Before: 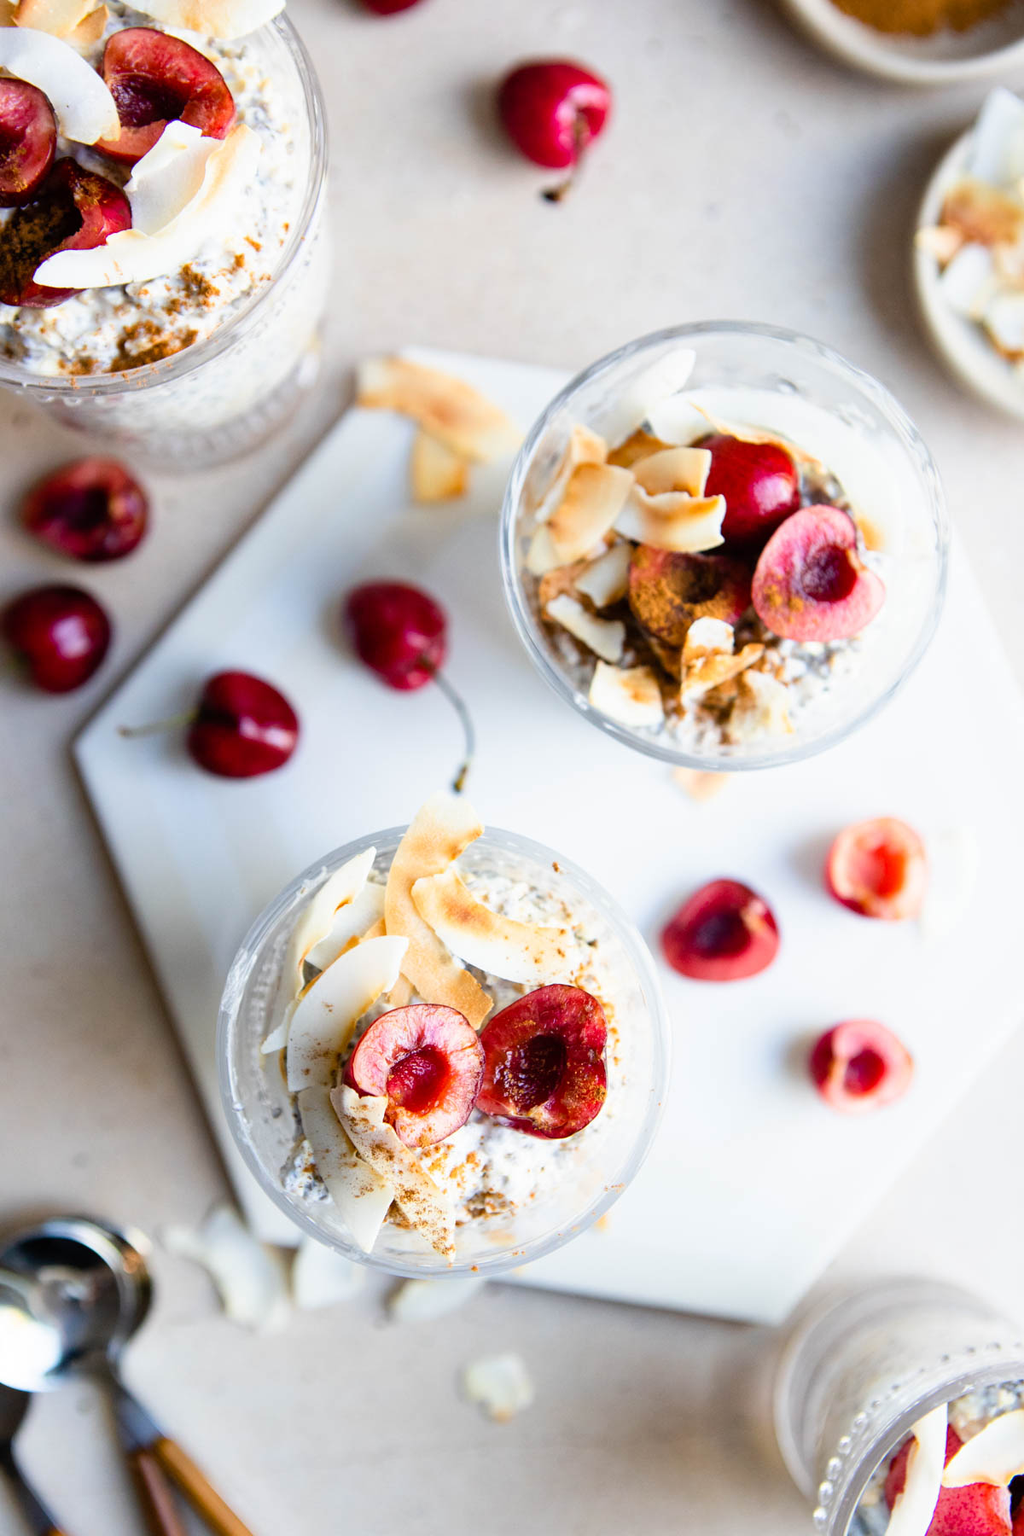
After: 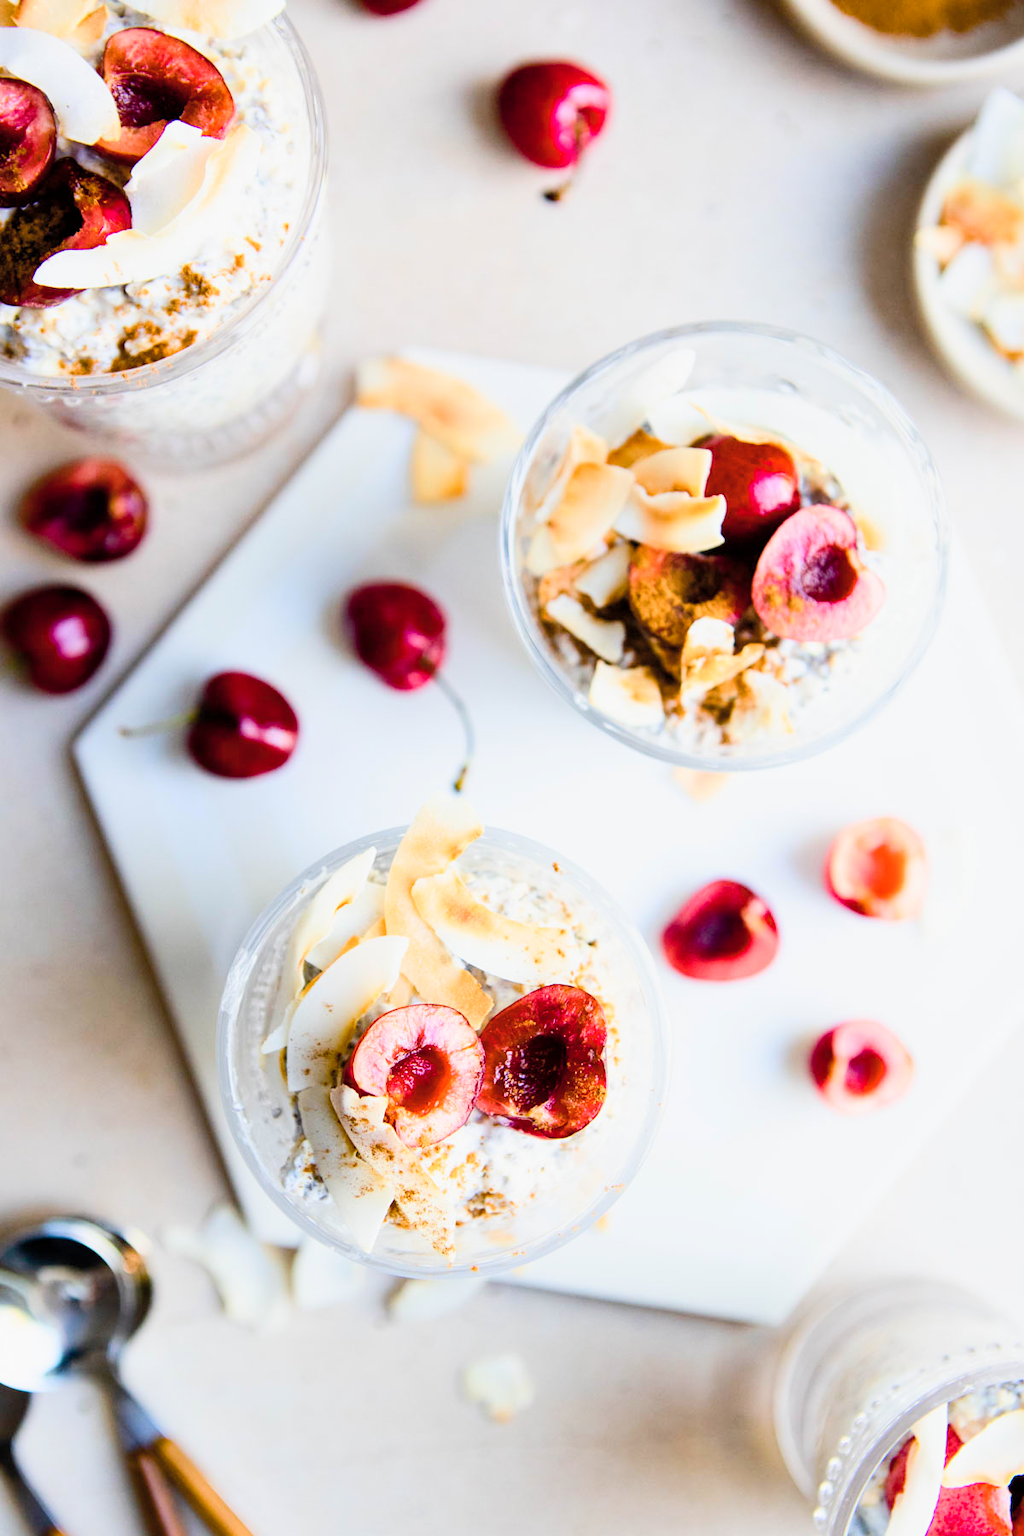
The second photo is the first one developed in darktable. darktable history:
color balance rgb: perceptual saturation grading › global saturation 0.345%, perceptual saturation grading › highlights -17.311%, perceptual saturation grading › mid-tones 33.096%, perceptual saturation grading › shadows 50.434%, global vibrance 14.823%
tone equalizer: on, module defaults
exposure: black level correction 0.001, exposure -0.124 EV, compensate highlight preservation false
tone curve: curves: ch0 [(0, 0) (0.003, 0.003) (0.011, 0.014) (0.025, 0.033) (0.044, 0.06) (0.069, 0.096) (0.1, 0.132) (0.136, 0.174) (0.177, 0.226) (0.224, 0.282) (0.277, 0.352) (0.335, 0.435) (0.399, 0.524) (0.468, 0.615) (0.543, 0.695) (0.623, 0.771) (0.709, 0.835) (0.801, 0.894) (0.898, 0.944) (1, 1)], color space Lab, independent channels, preserve colors none
